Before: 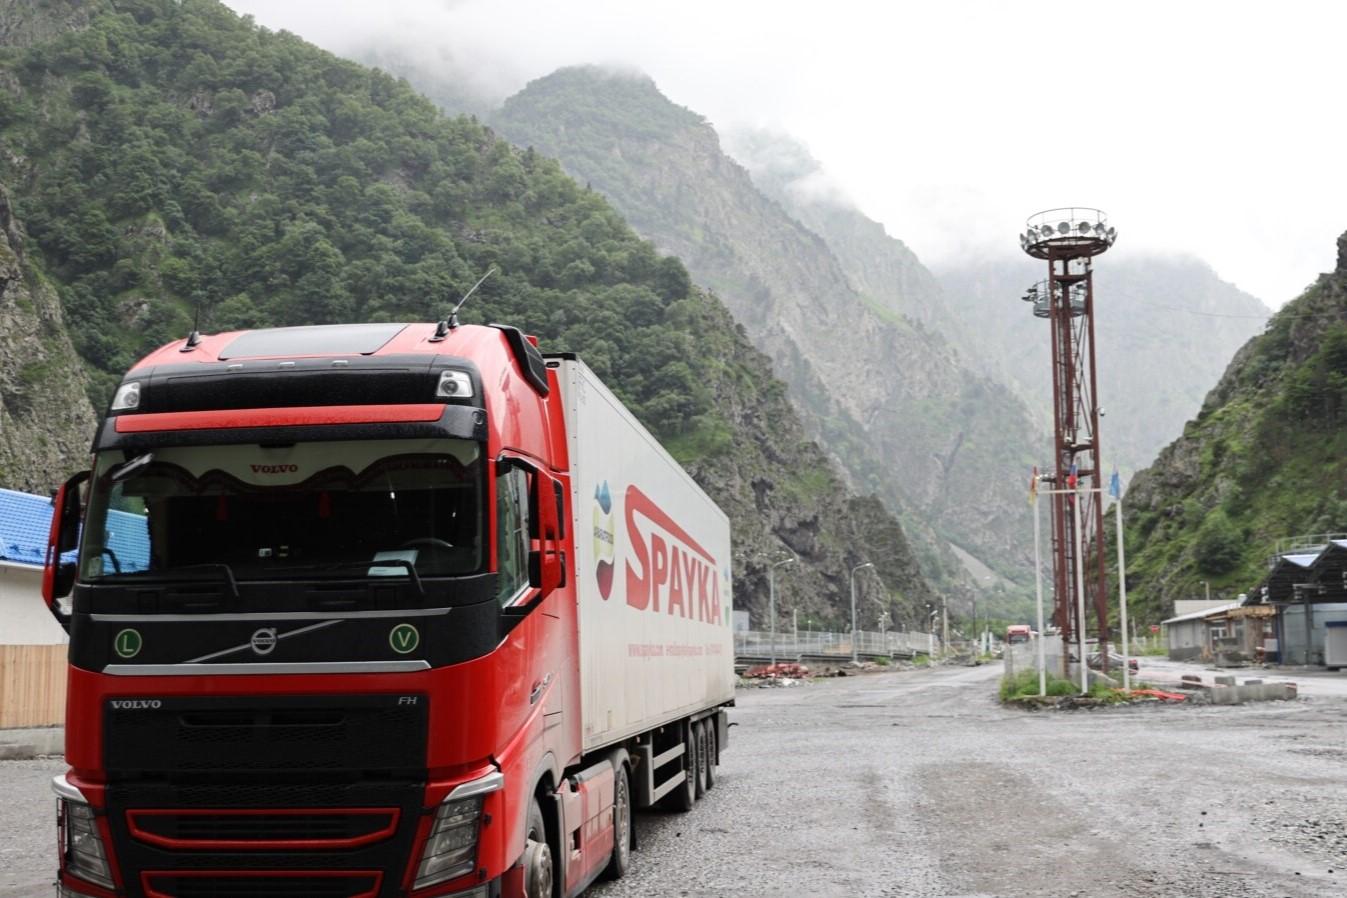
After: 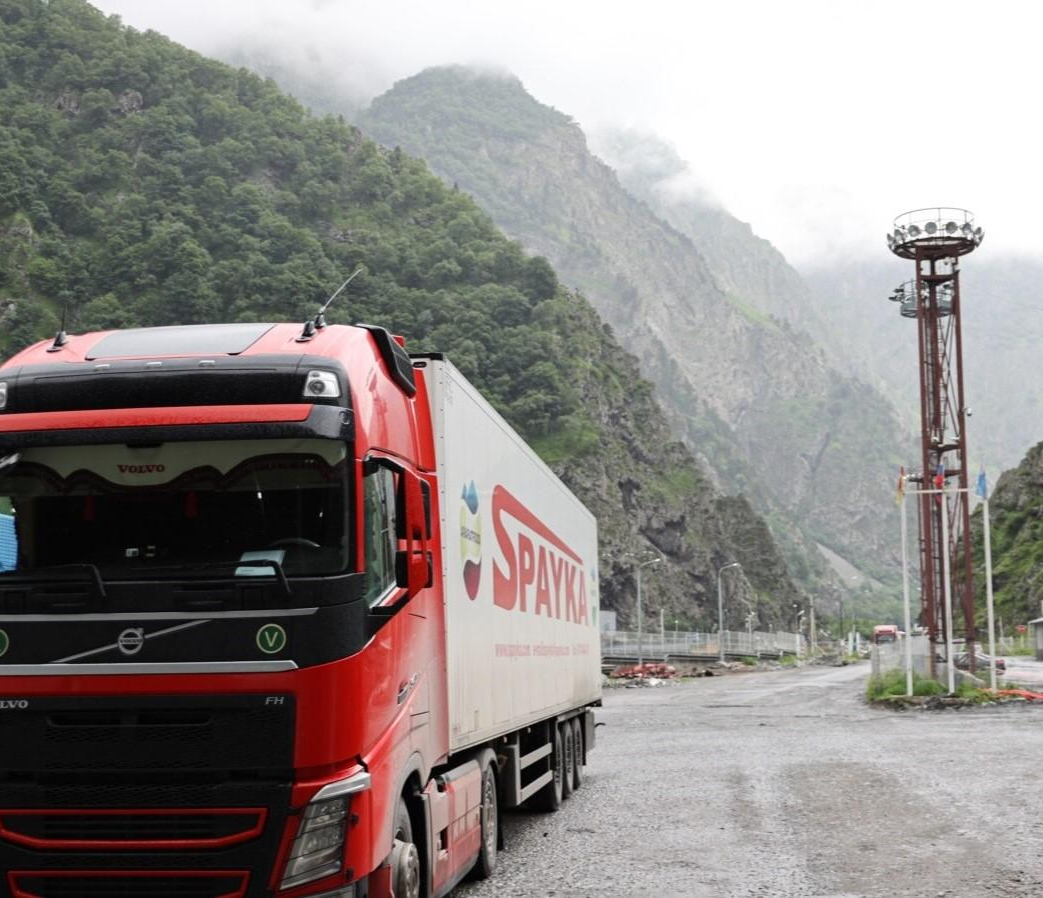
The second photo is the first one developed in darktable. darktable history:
crop: left 9.88%, right 12.664%
color balance: mode lift, gamma, gain (sRGB)
